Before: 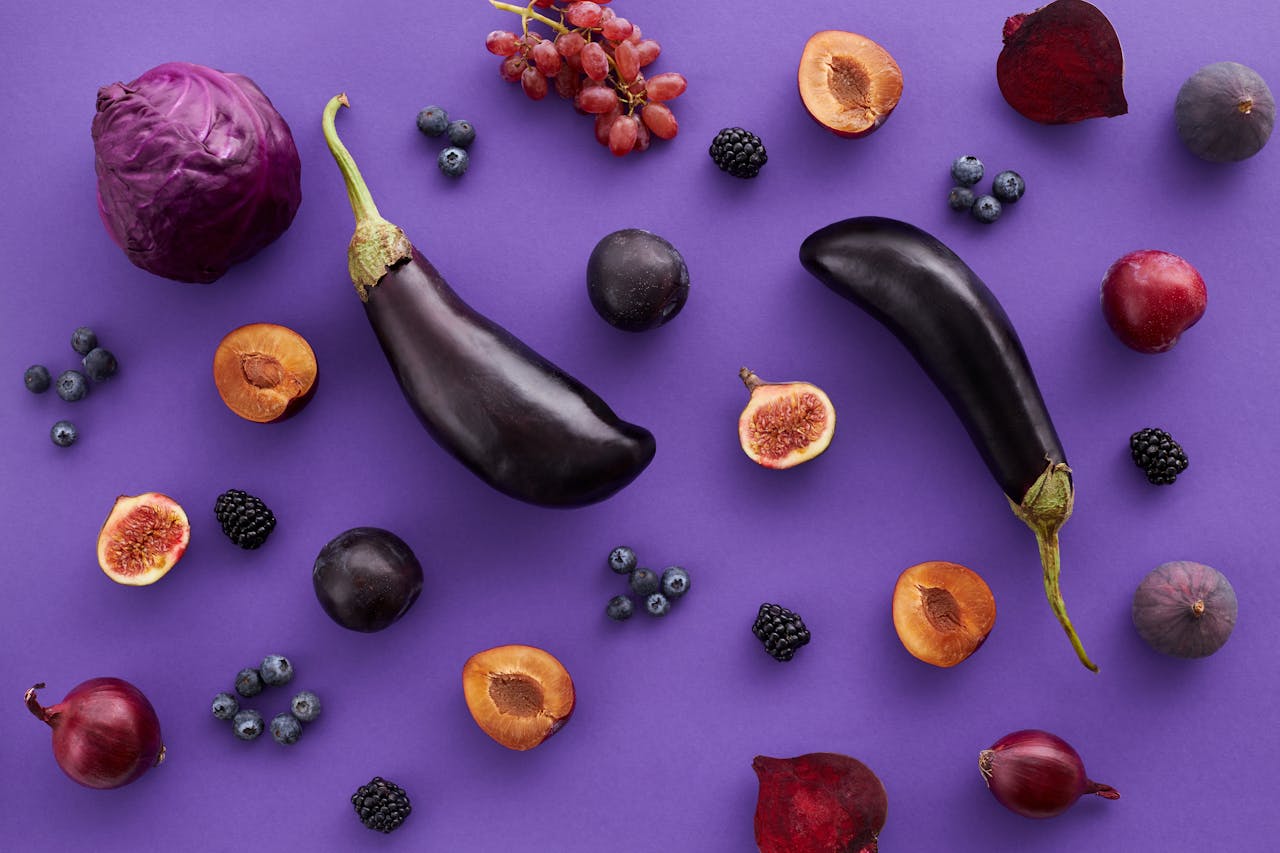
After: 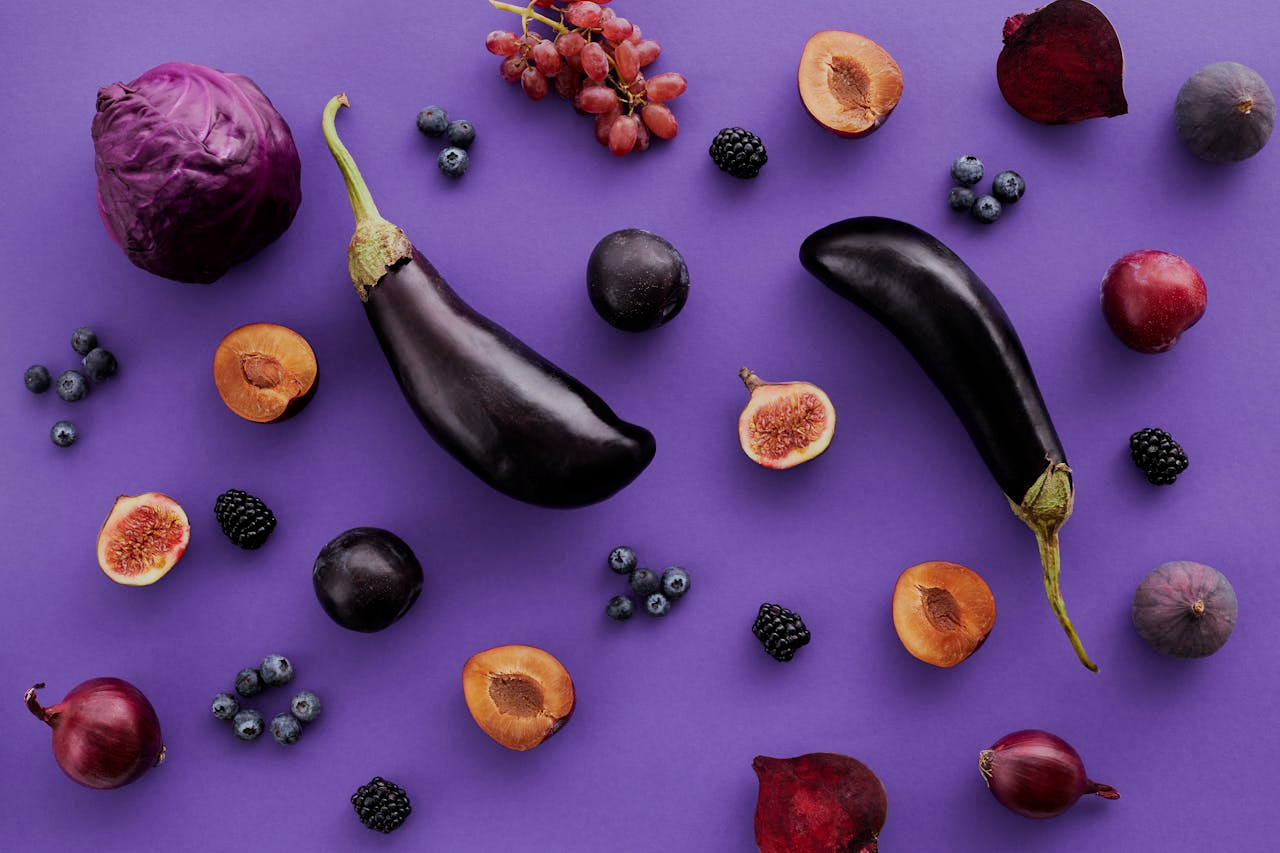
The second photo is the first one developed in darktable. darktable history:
color calibration: illuminant same as pipeline (D50), x 0.346, y 0.359, temperature 5002.42 K
tone equalizer: on, module defaults
filmic rgb: black relative exposure -7.65 EV, white relative exposure 4.56 EV, hardness 3.61, contrast 1.05
